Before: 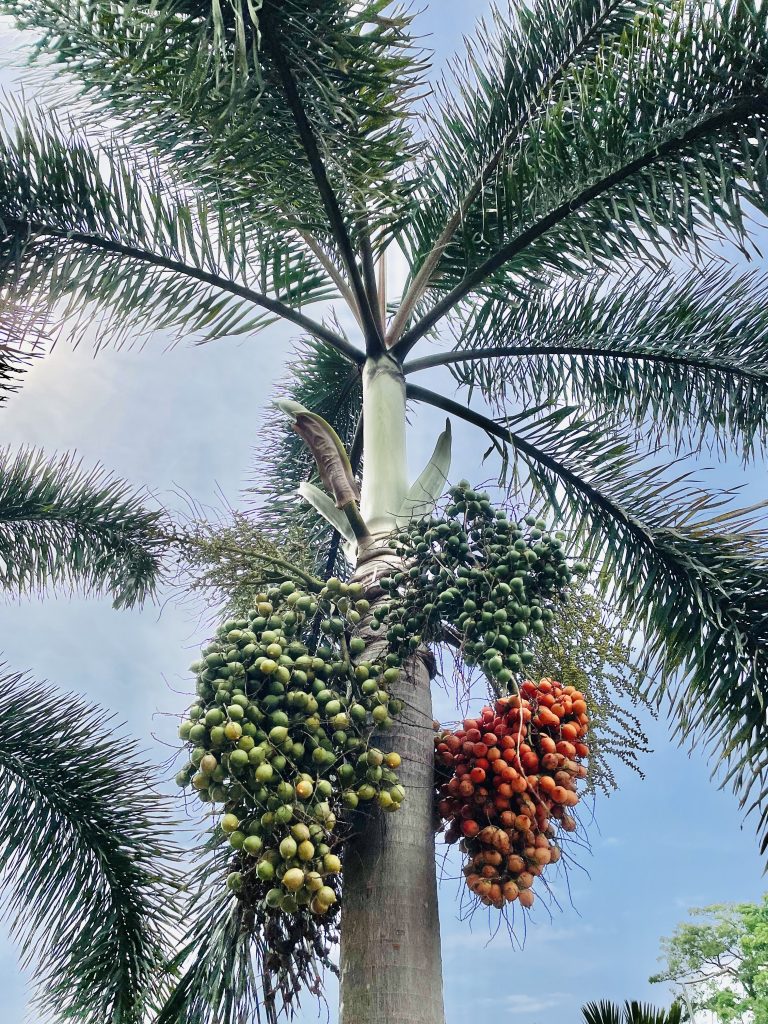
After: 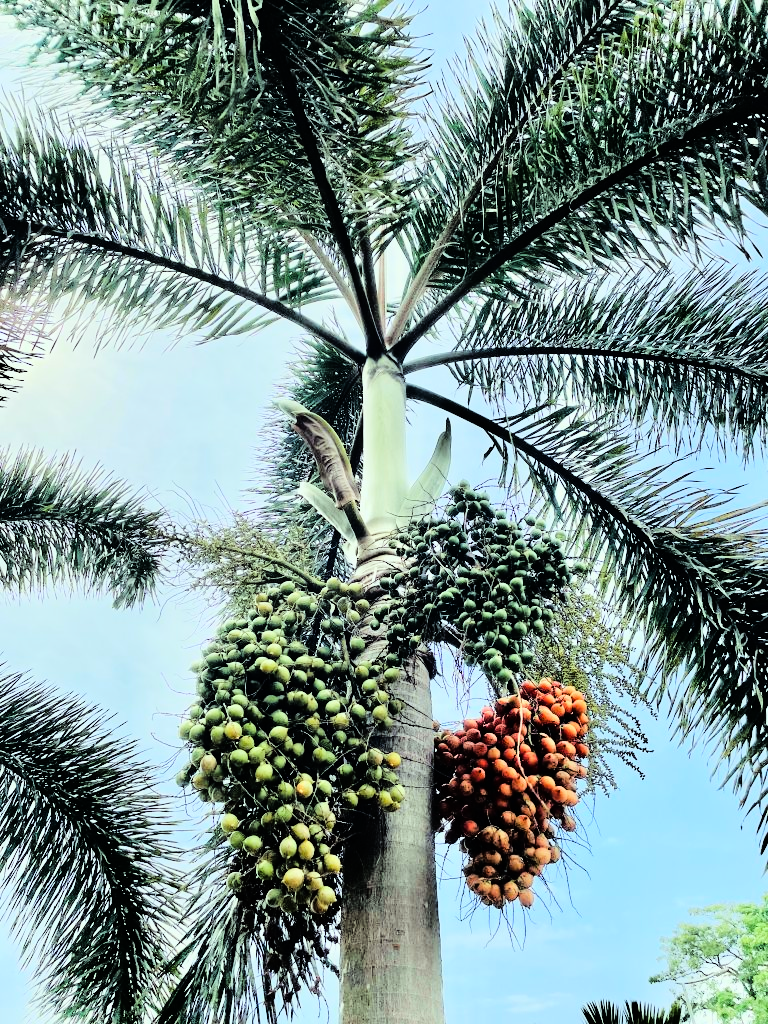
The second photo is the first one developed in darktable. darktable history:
color correction: highlights a* -7.68, highlights b* 3.15
base curve: curves: ch0 [(0, 0) (0.036, 0.01) (0.123, 0.254) (0.258, 0.504) (0.507, 0.748) (1, 1)]
